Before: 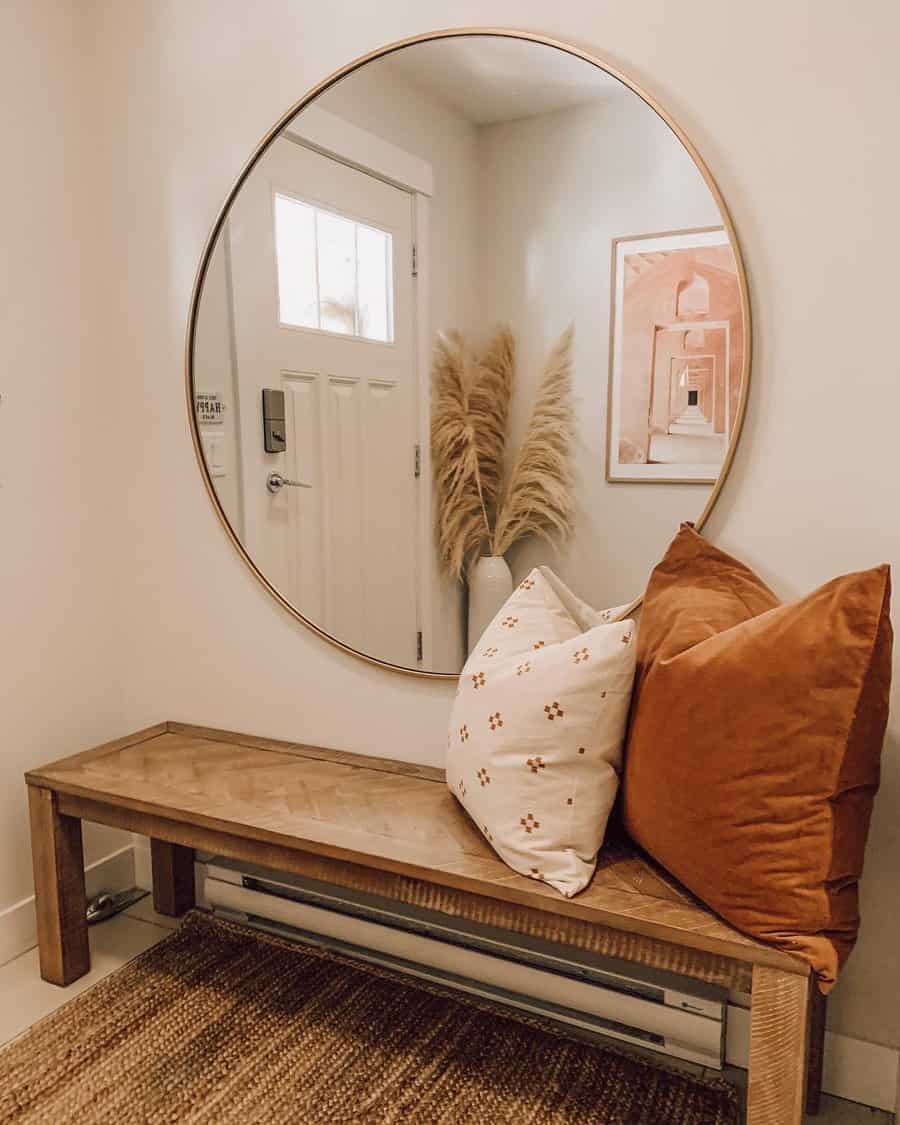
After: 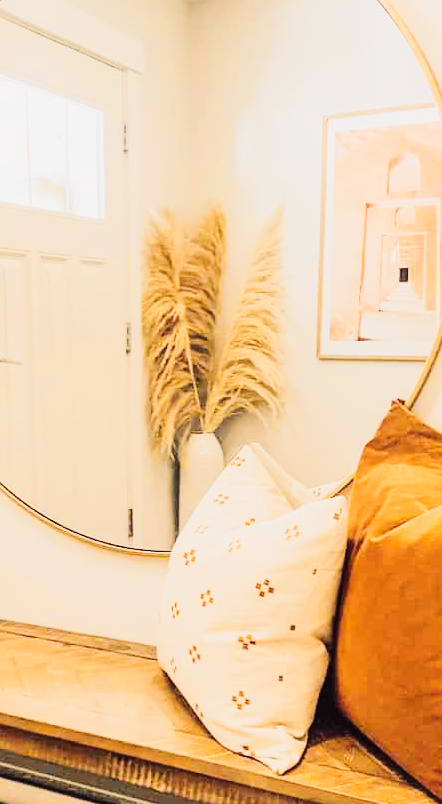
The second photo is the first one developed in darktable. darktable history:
tone curve: curves: ch0 [(0, 0.012) (0.093, 0.11) (0.345, 0.425) (0.457, 0.562) (0.628, 0.738) (0.839, 0.909) (0.998, 0.978)]; ch1 [(0, 0) (0.437, 0.408) (0.472, 0.47) (0.502, 0.497) (0.527, 0.523) (0.568, 0.577) (0.62, 0.66) (0.669, 0.748) (0.859, 0.899) (1, 1)]; ch2 [(0, 0) (0.33, 0.301) (0.421, 0.443) (0.473, 0.498) (0.509, 0.502) (0.535, 0.545) (0.549, 0.576) (0.644, 0.703) (1, 1)], preserve colors none
crop: left 32.126%, top 10.96%, right 18.724%, bottom 17.494%
color correction: highlights b* 0.052, saturation 0.865
tone equalizer: -7 EV 0.153 EV, -6 EV 0.574 EV, -5 EV 1.19 EV, -4 EV 1.33 EV, -3 EV 1.18 EV, -2 EV 0.6 EV, -1 EV 0.166 EV, edges refinement/feathering 500, mask exposure compensation -1.57 EV, preserve details no
exposure: exposure -0.175 EV, compensate highlight preservation false
color balance rgb: linear chroma grading › shadows -30.43%, linear chroma grading › global chroma 35.299%, perceptual saturation grading › global saturation 0.36%, global vibrance 14.83%
